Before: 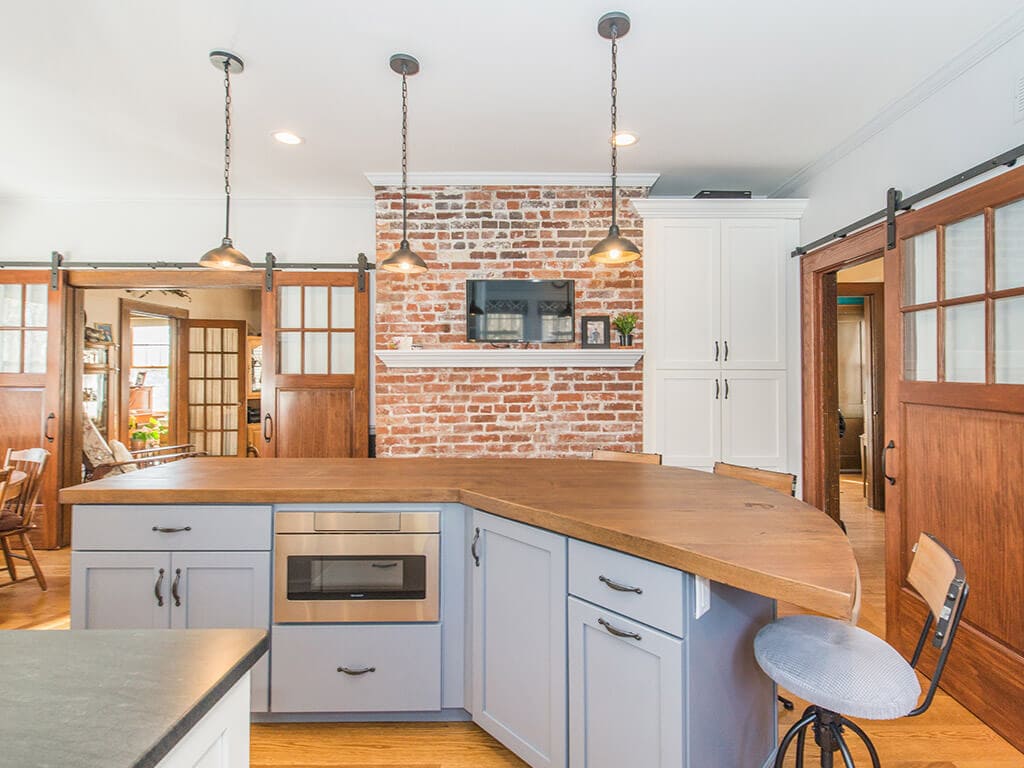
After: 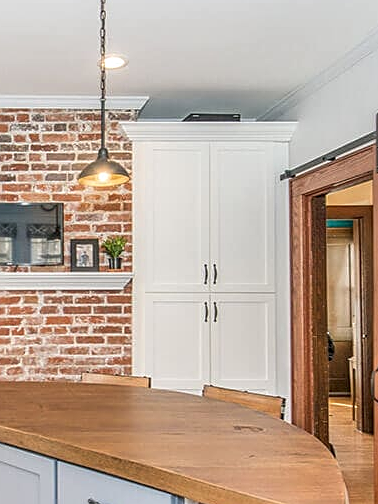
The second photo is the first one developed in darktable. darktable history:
local contrast: on, module defaults
crop and rotate: left 49.936%, top 10.094%, right 13.136%, bottom 24.256%
sharpen: on, module defaults
